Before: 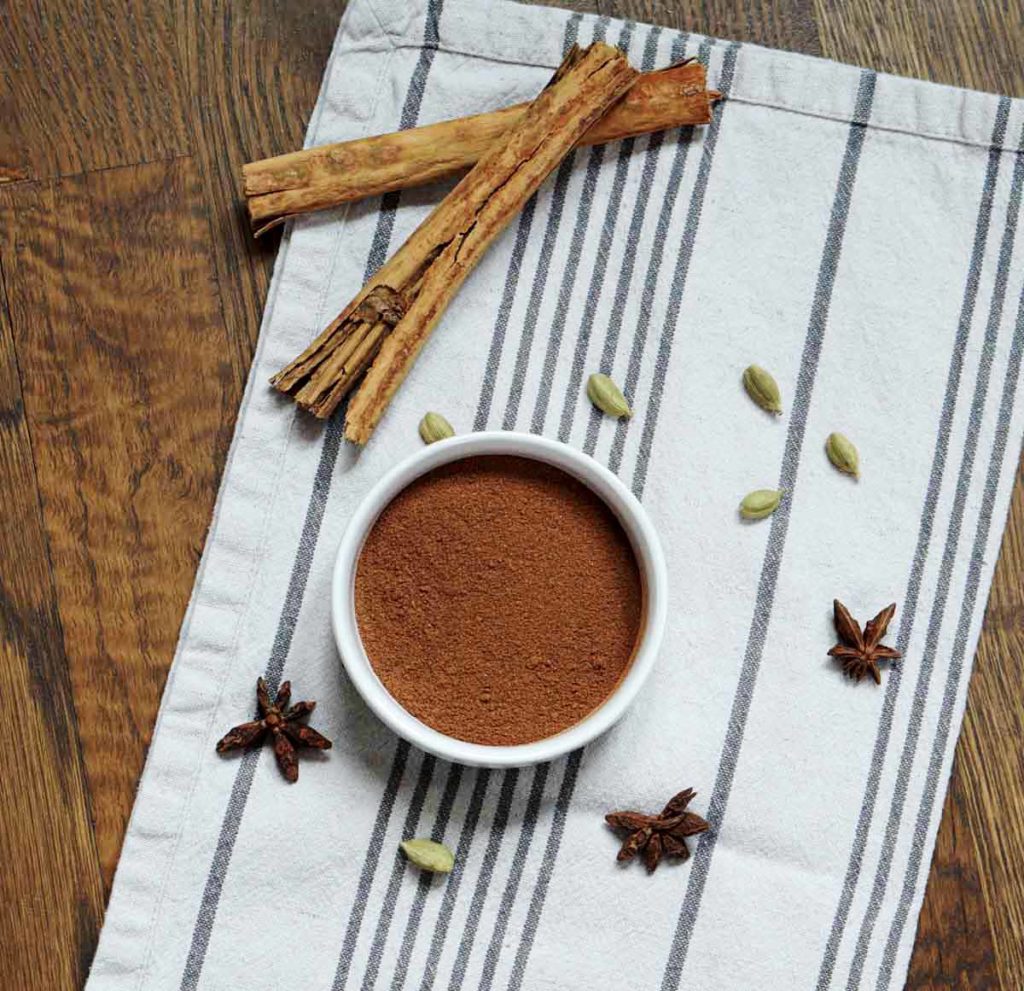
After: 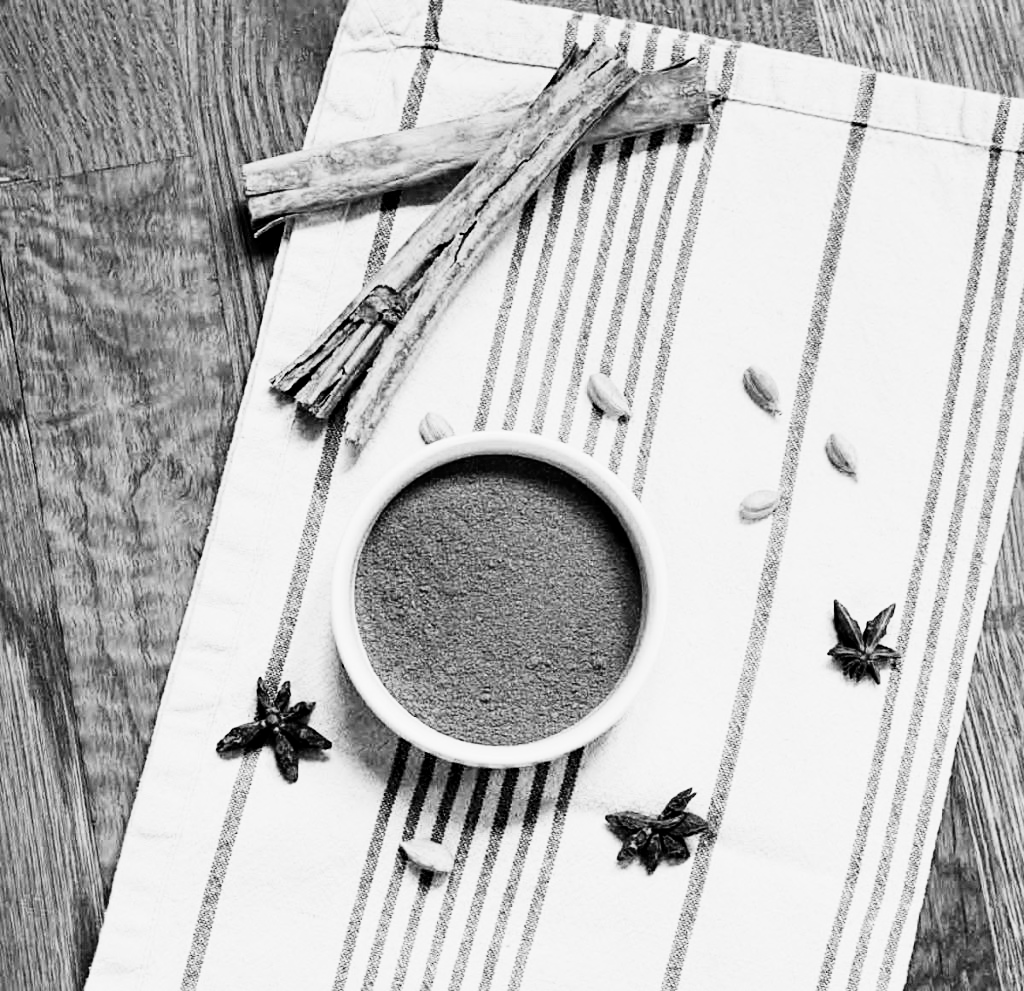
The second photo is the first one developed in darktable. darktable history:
contrast equalizer: octaves 7, y [[0.6 ×6], [0.55 ×6], [0 ×6], [0 ×6], [0 ×6]], mix 0.3
denoise (profiled): strength 1.2, preserve shadows 0, a [-1, 0, 0], y [[0.5 ×7] ×4, [0 ×7], [0.5 ×7]], compensate highlight preservation false
monochrome: on, module defaults
sharpen: amount 0.2
rgb curve: curves: ch0 [(0, 0) (0.21, 0.15) (0.24, 0.21) (0.5, 0.75) (0.75, 0.96) (0.89, 0.99) (1, 1)]; ch1 [(0, 0.02) (0.21, 0.13) (0.25, 0.2) (0.5, 0.67) (0.75, 0.9) (0.89, 0.97) (1, 1)]; ch2 [(0, 0.02) (0.21, 0.13) (0.25, 0.2) (0.5, 0.67) (0.75, 0.9) (0.89, 0.97) (1, 1)], compensate middle gray true
color balance rgb: contrast -30%
